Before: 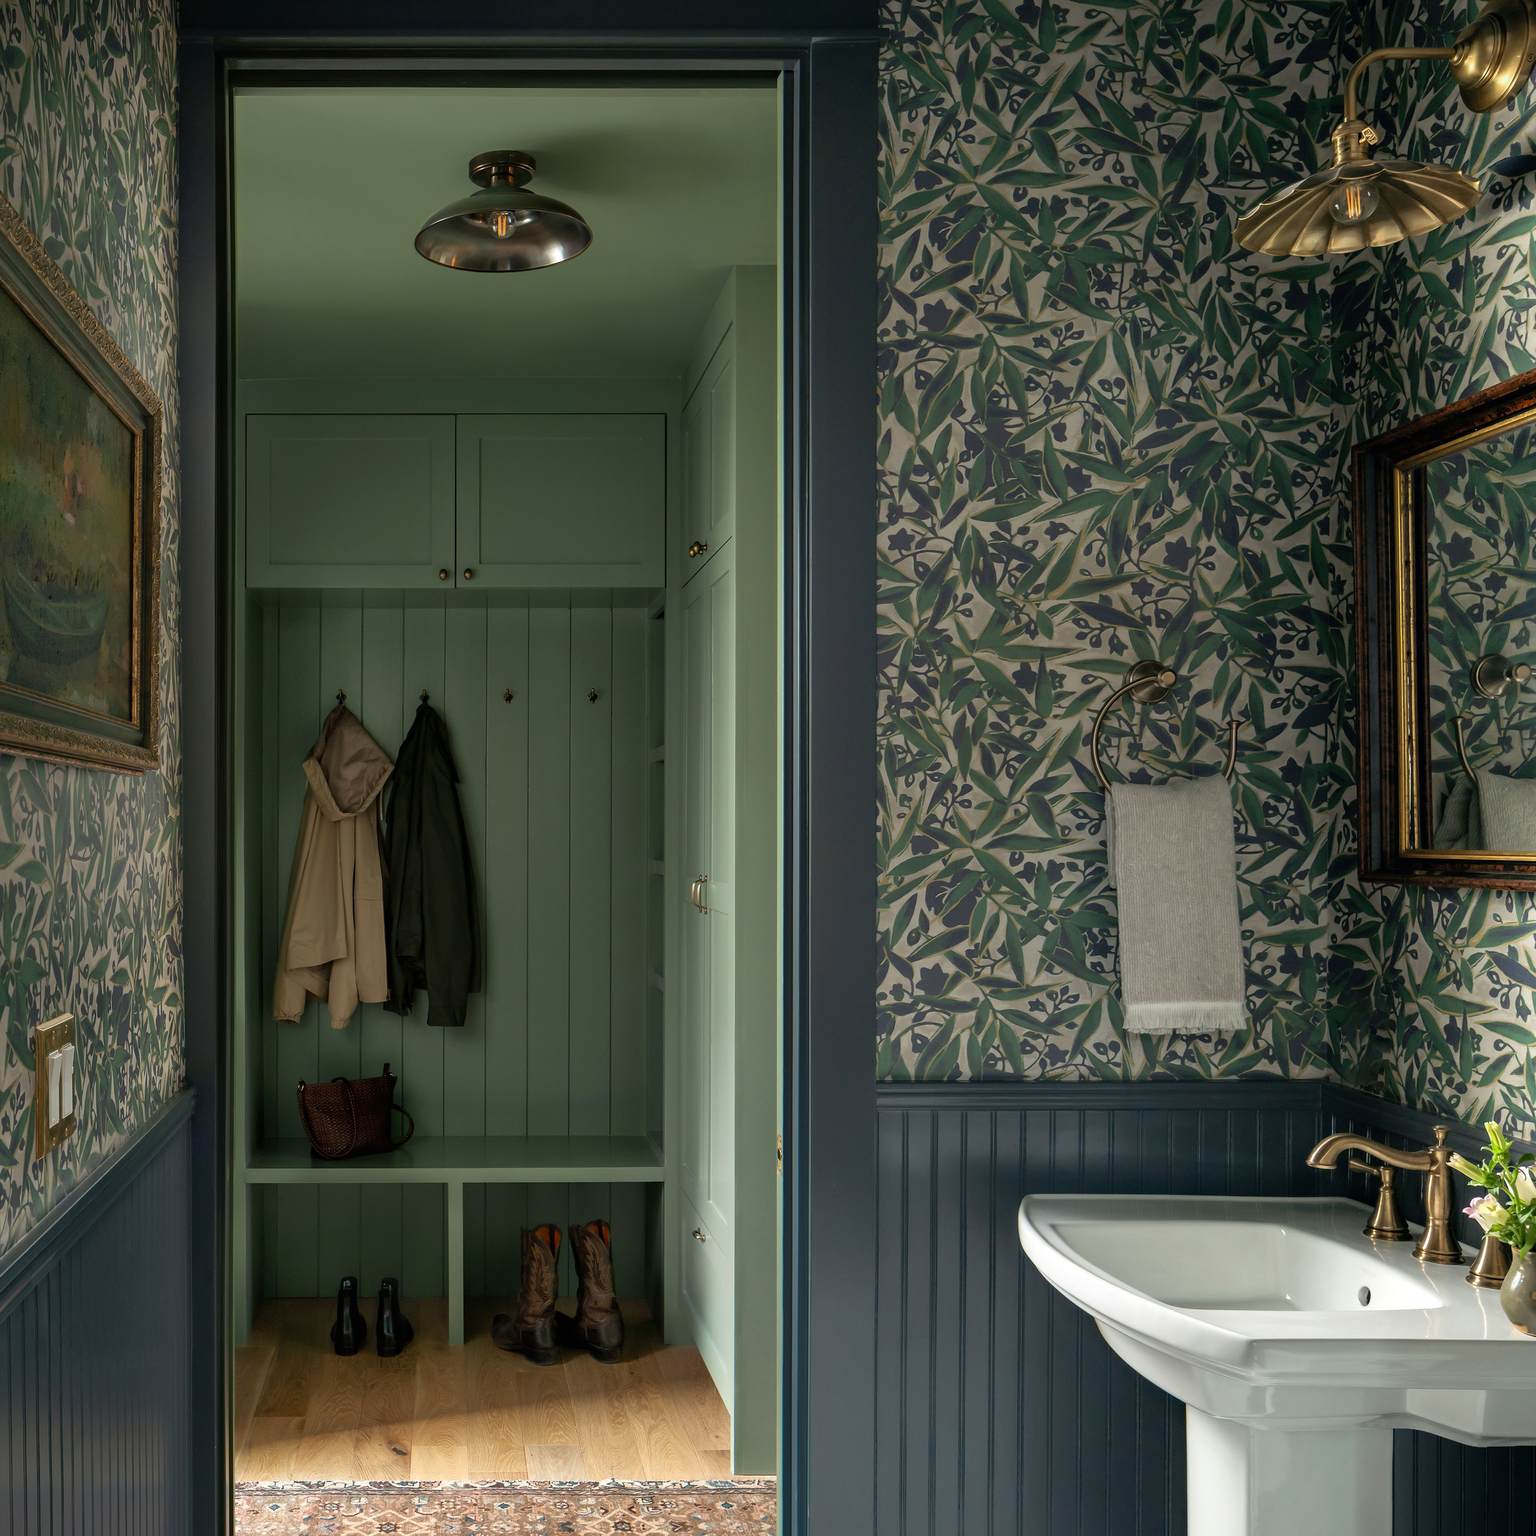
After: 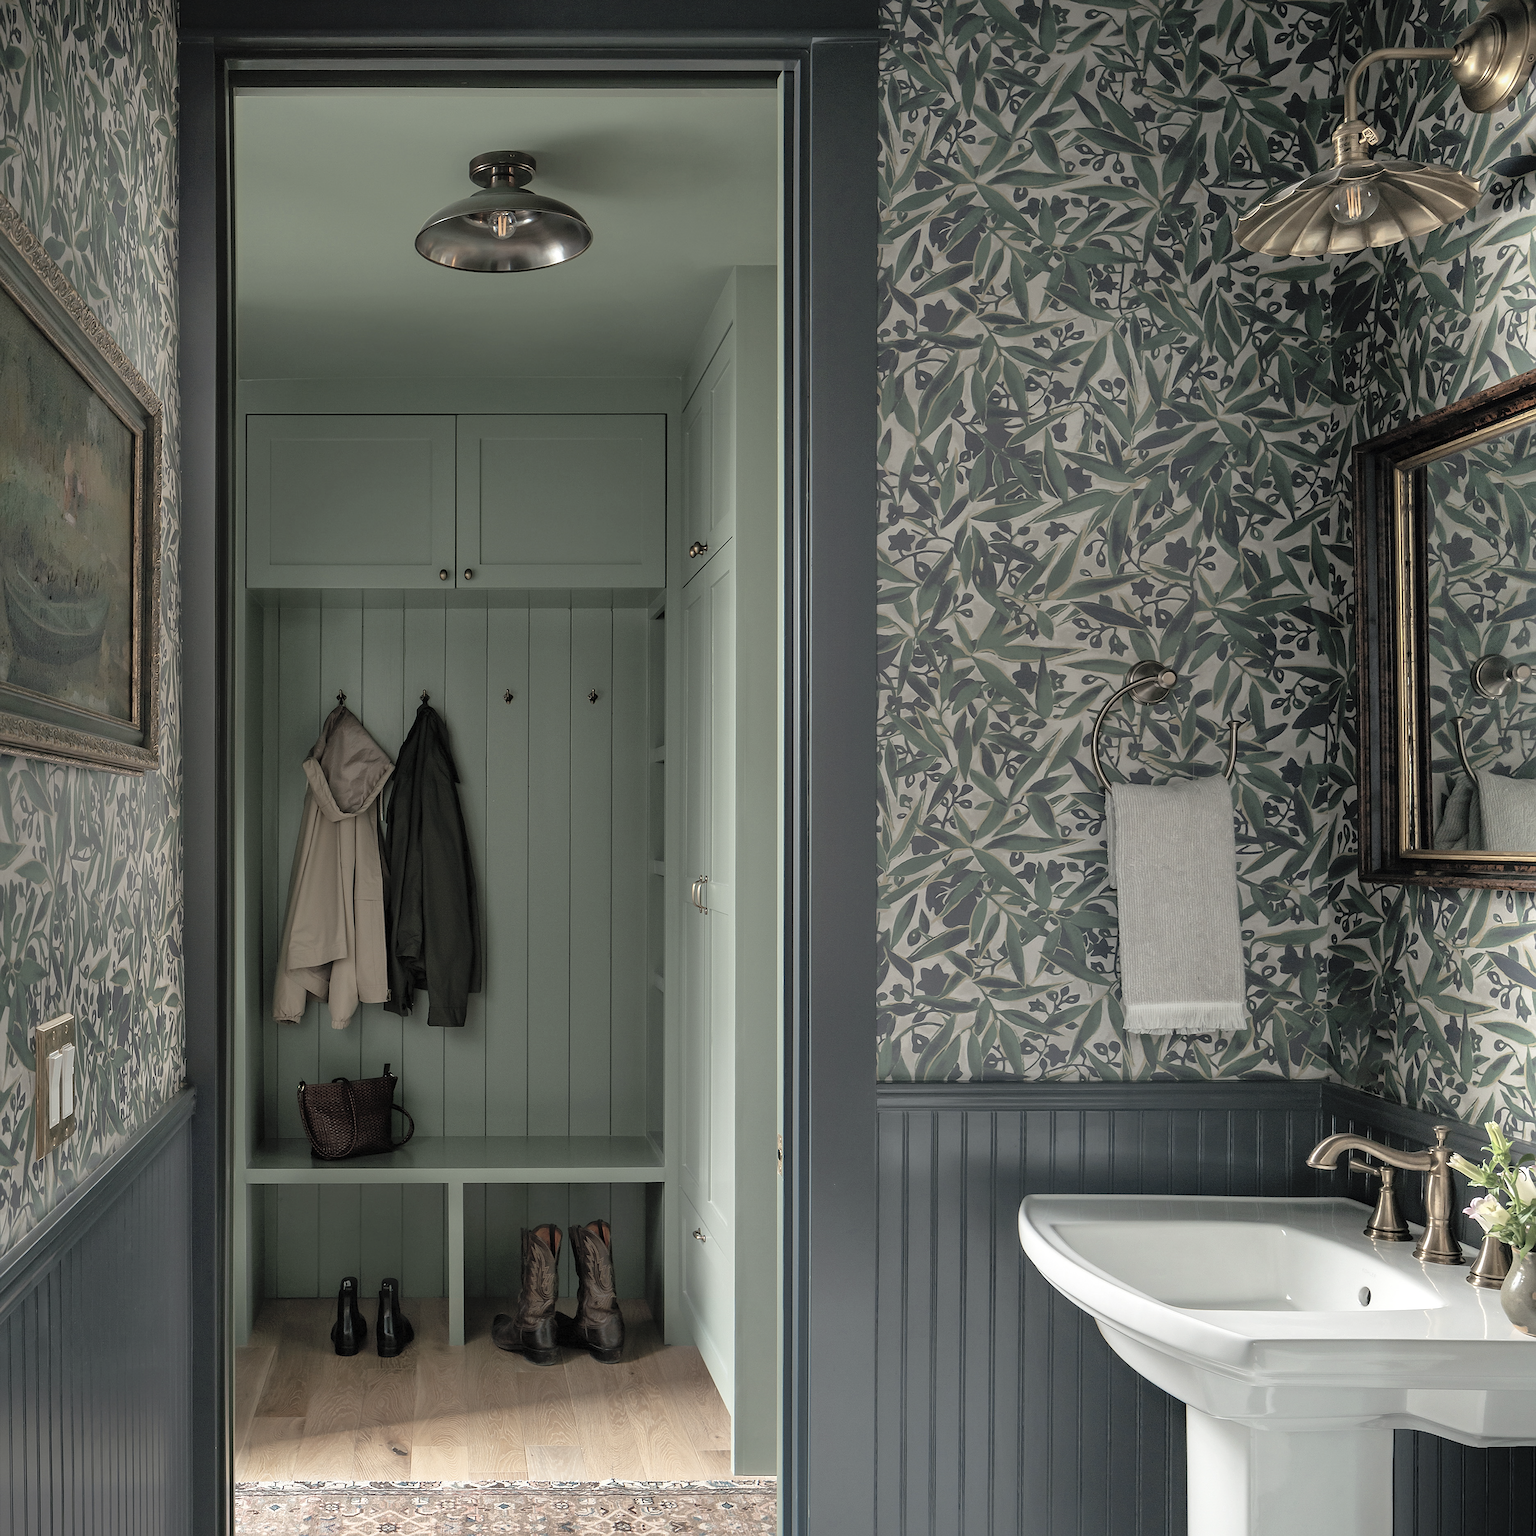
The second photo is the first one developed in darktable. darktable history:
contrast brightness saturation: brightness 0.183, saturation -0.508
sharpen: amount 0.477
